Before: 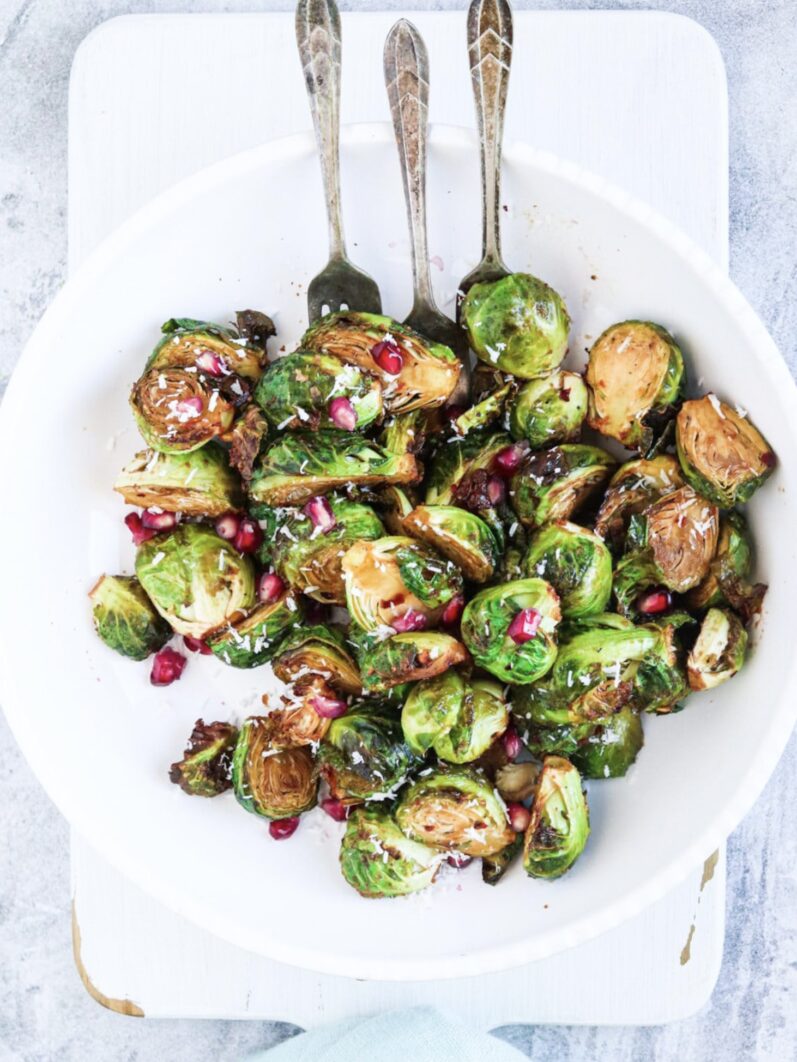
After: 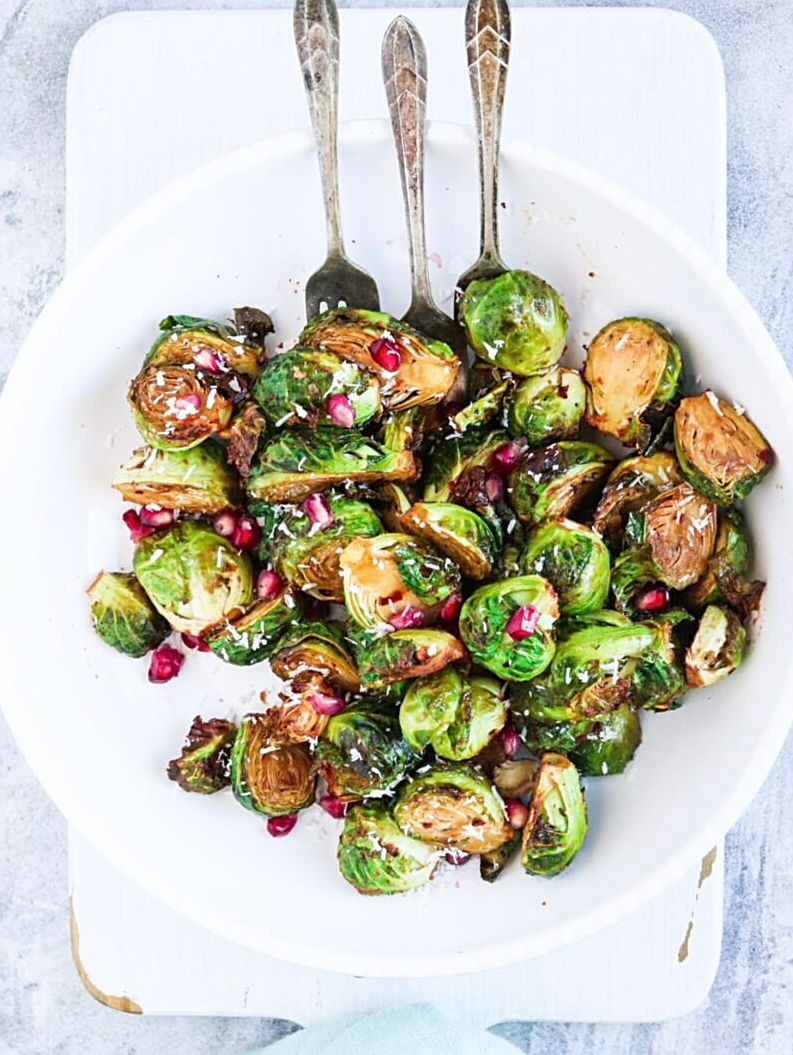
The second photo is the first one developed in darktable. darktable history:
sharpen: on, module defaults
crop and rotate: left 0.46%, top 0.314%, bottom 0.273%
